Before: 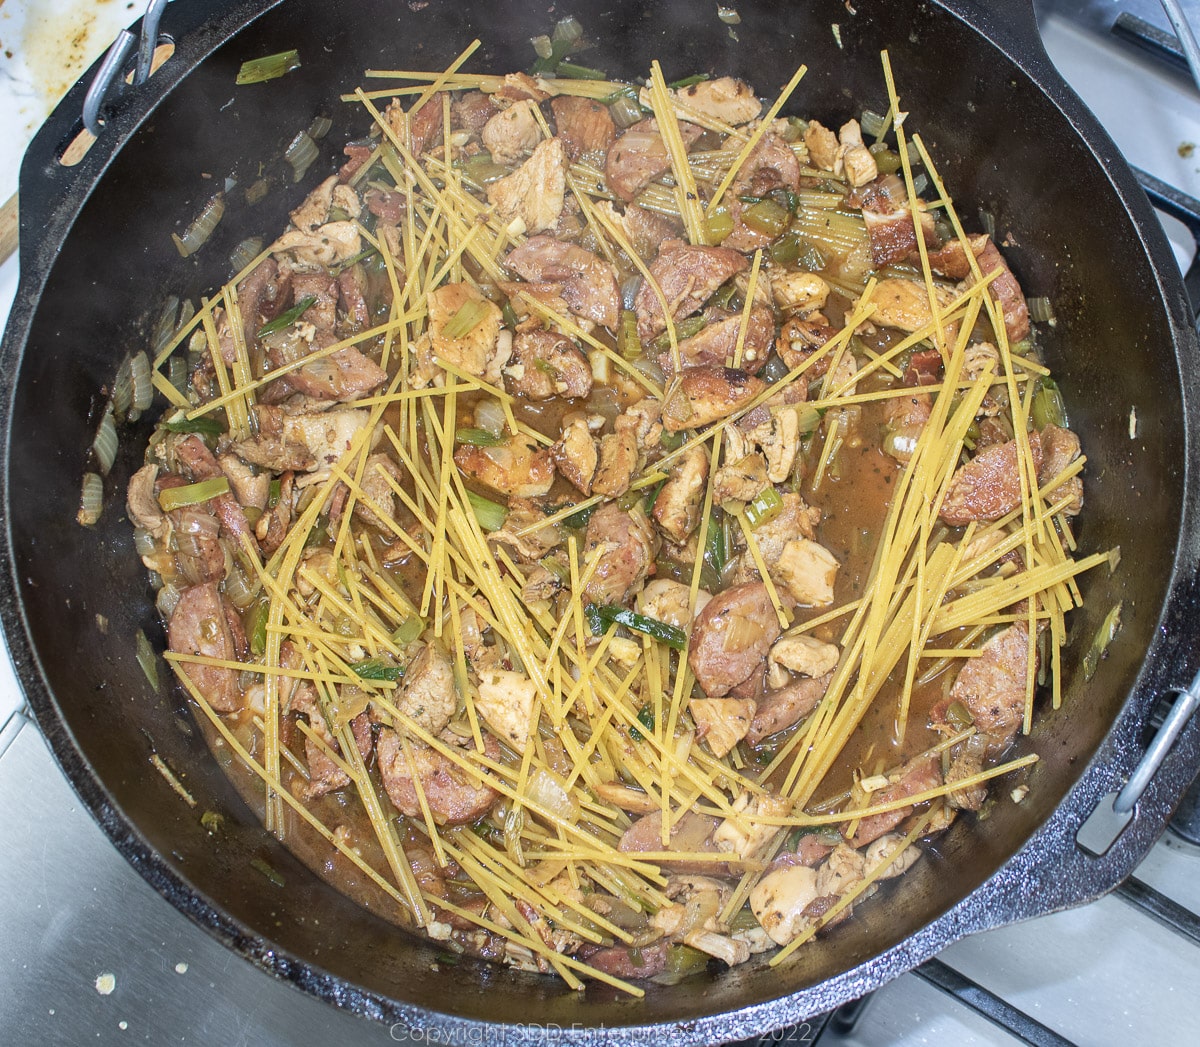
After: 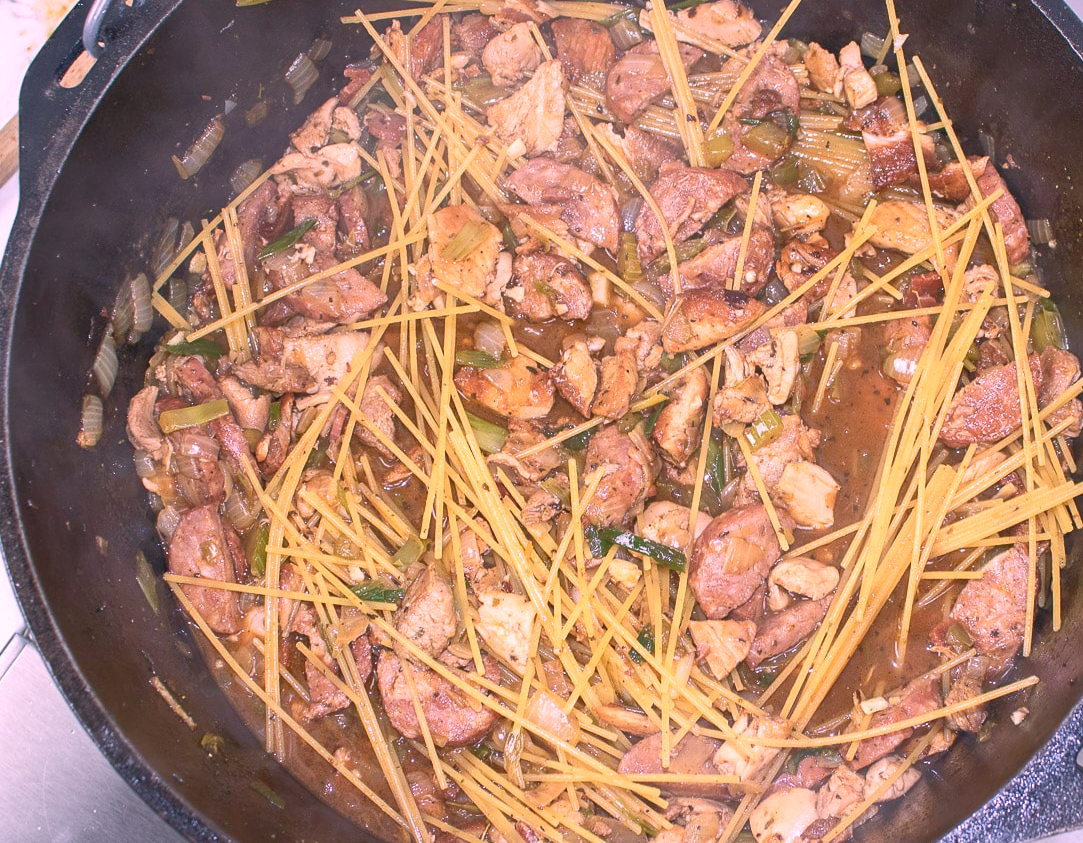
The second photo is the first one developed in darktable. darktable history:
rgb curve: curves: ch0 [(0, 0) (0.072, 0.166) (0.217, 0.293) (0.414, 0.42) (1, 1)], compensate middle gray true, preserve colors basic power
white balance: red 1.188, blue 1.11
color correction: highlights a* 2.75, highlights b* 5, shadows a* -2.04, shadows b* -4.84, saturation 0.8
crop: top 7.49%, right 9.717%, bottom 11.943%
